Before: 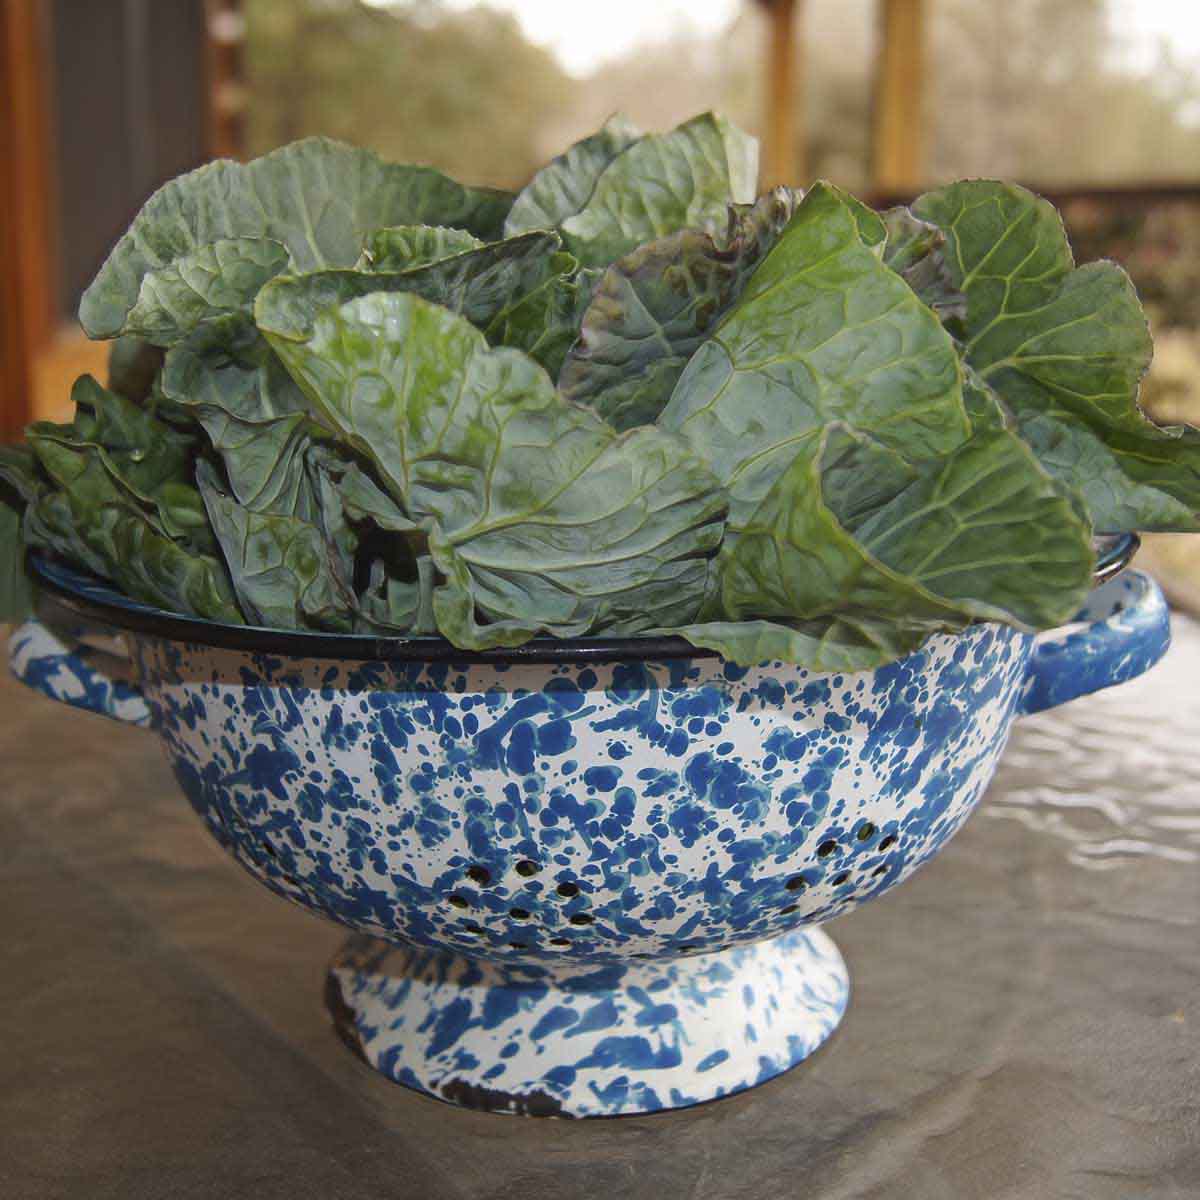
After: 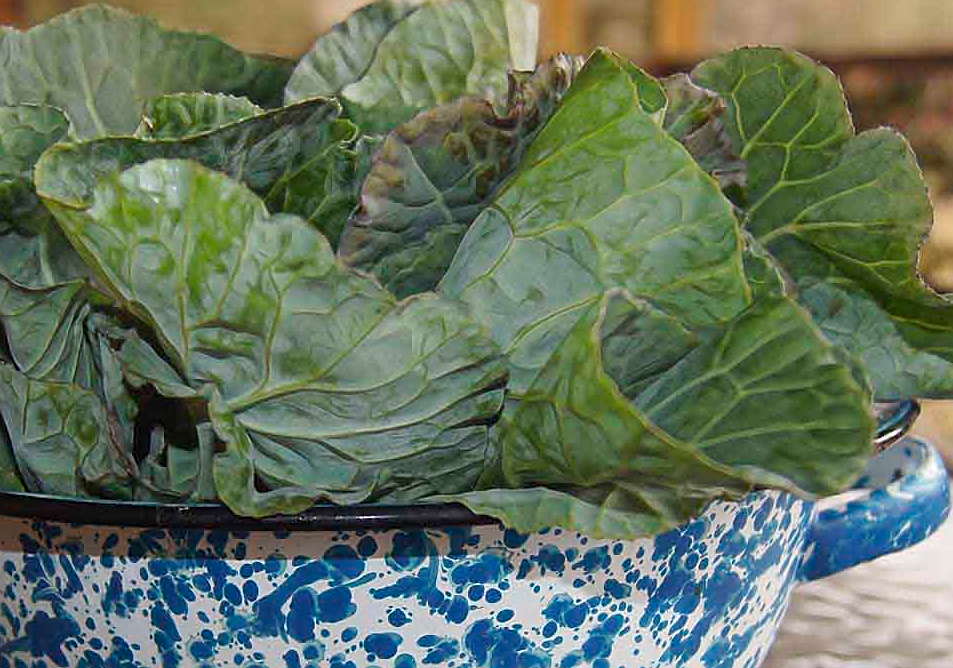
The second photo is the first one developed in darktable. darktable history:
sharpen: on, module defaults
crop: left 18.38%, top 11.092%, right 2.134%, bottom 33.217%
